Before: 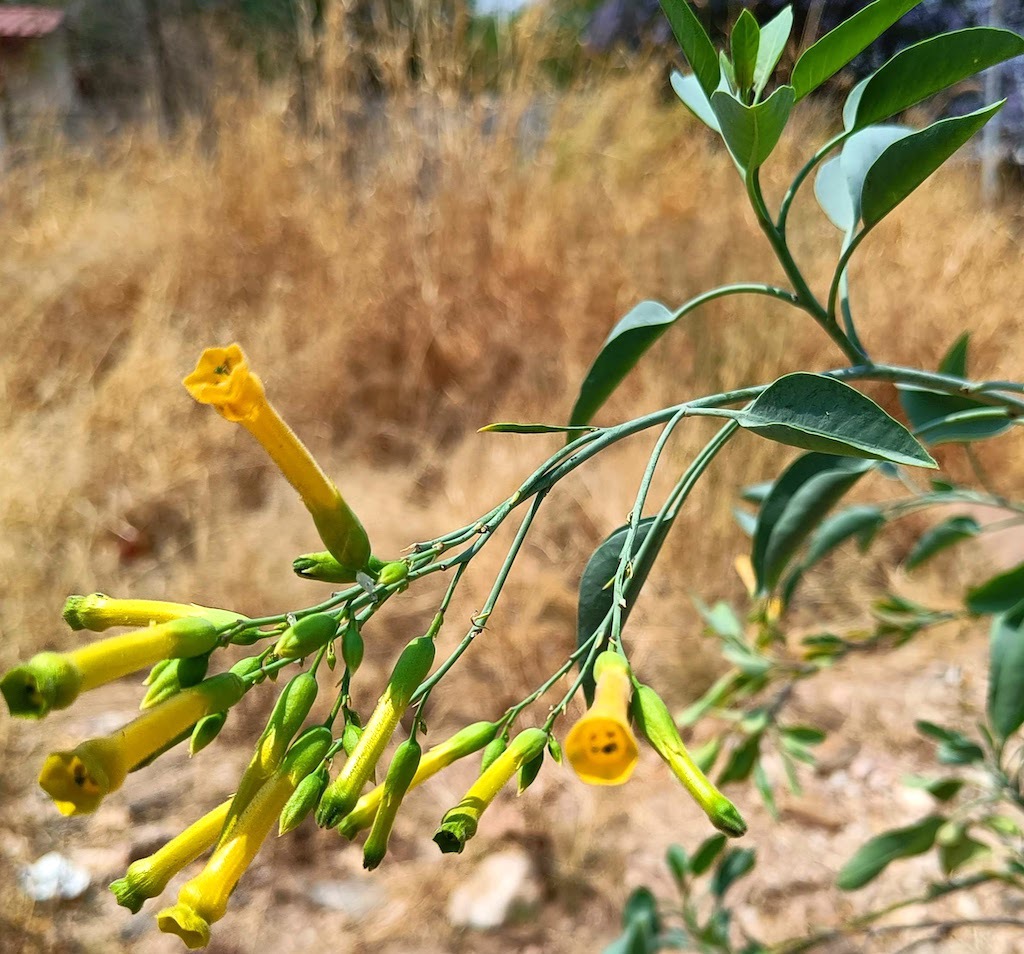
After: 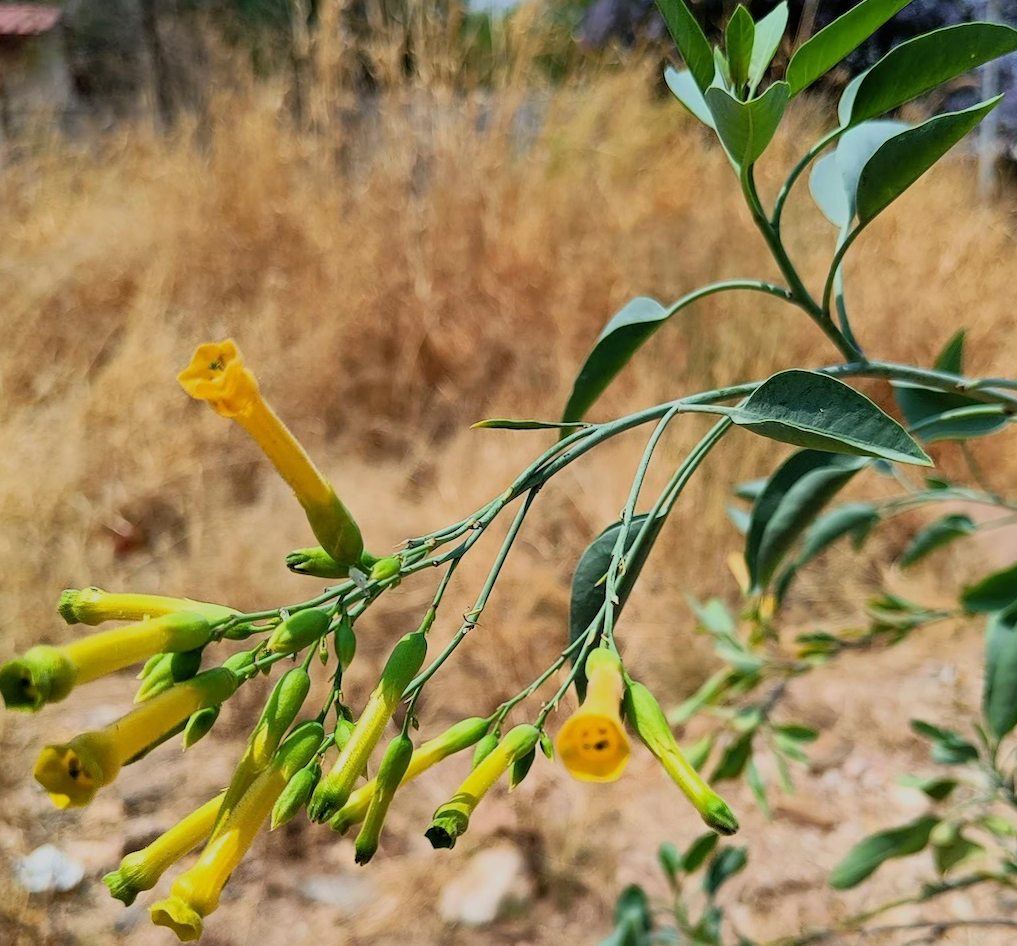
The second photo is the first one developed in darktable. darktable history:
rotate and perspective: rotation 0.192°, lens shift (horizontal) -0.015, crop left 0.005, crop right 0.996, crop top 0.006, crop bottom 0.99
filmic rgb: black relative exposure -7.65 EV, white relative exposure 4.56 EV, hardness 3.61, color science v6 (2022)
